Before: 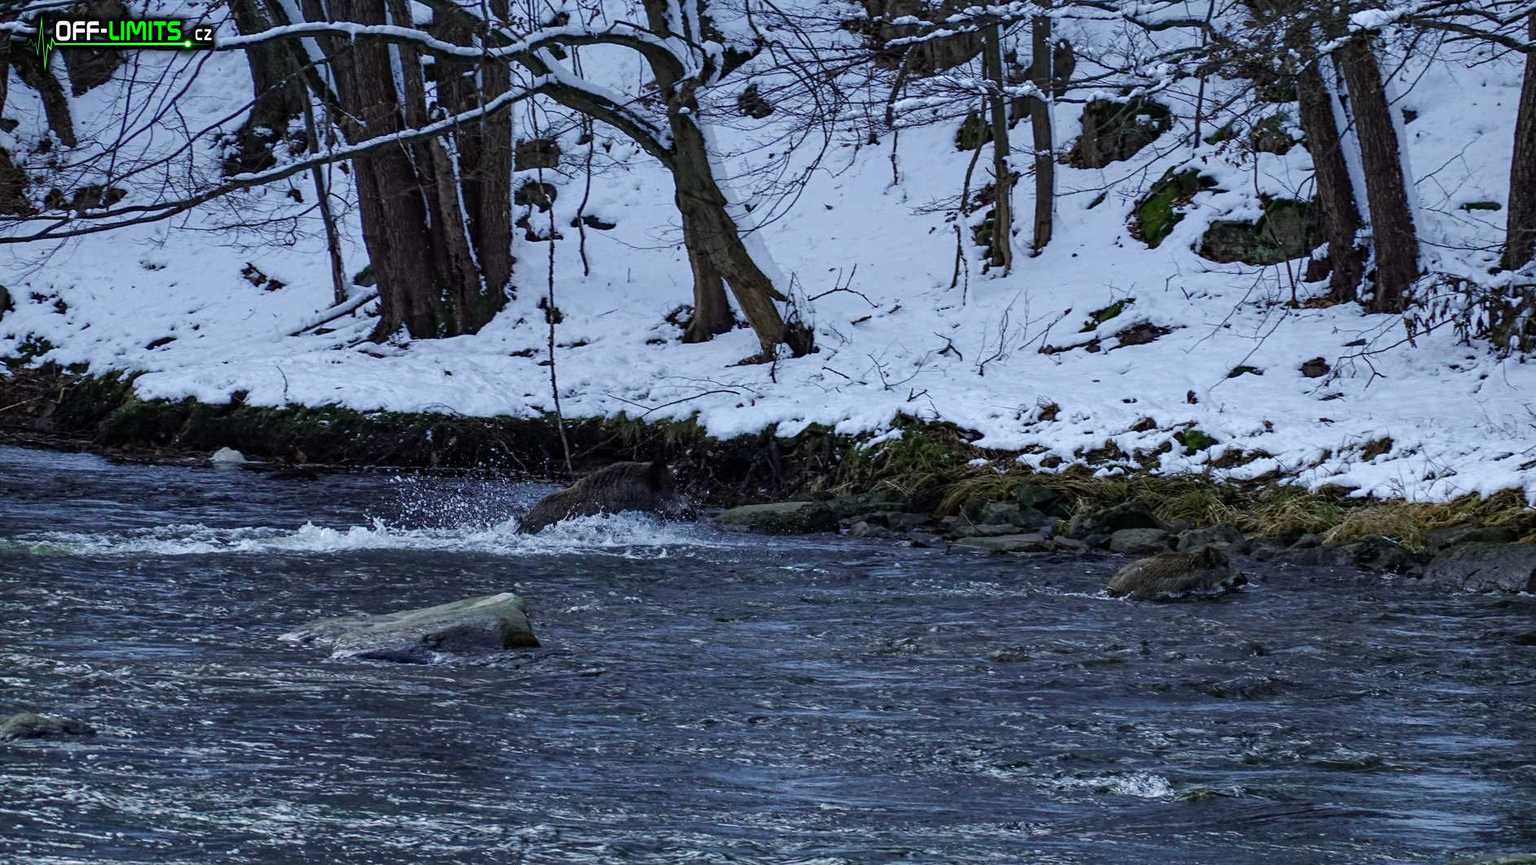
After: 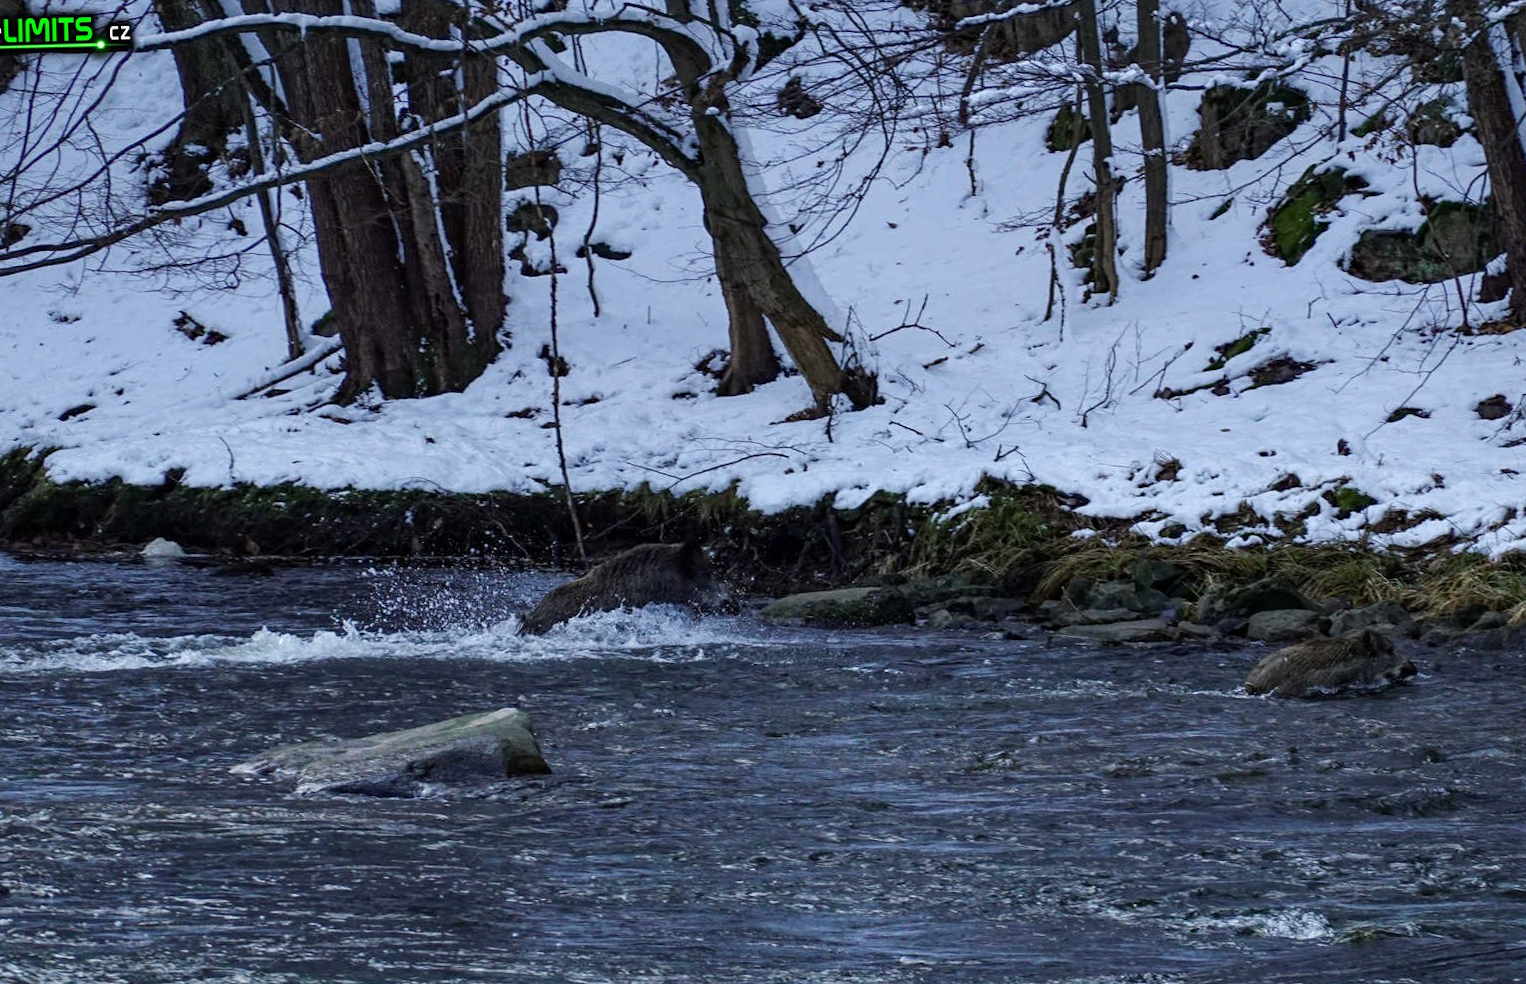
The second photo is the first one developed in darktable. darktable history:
crop and rotate: angle 1.42°, left 4.369%, top 0.539%, right 11.119%, bottom 2.584%
